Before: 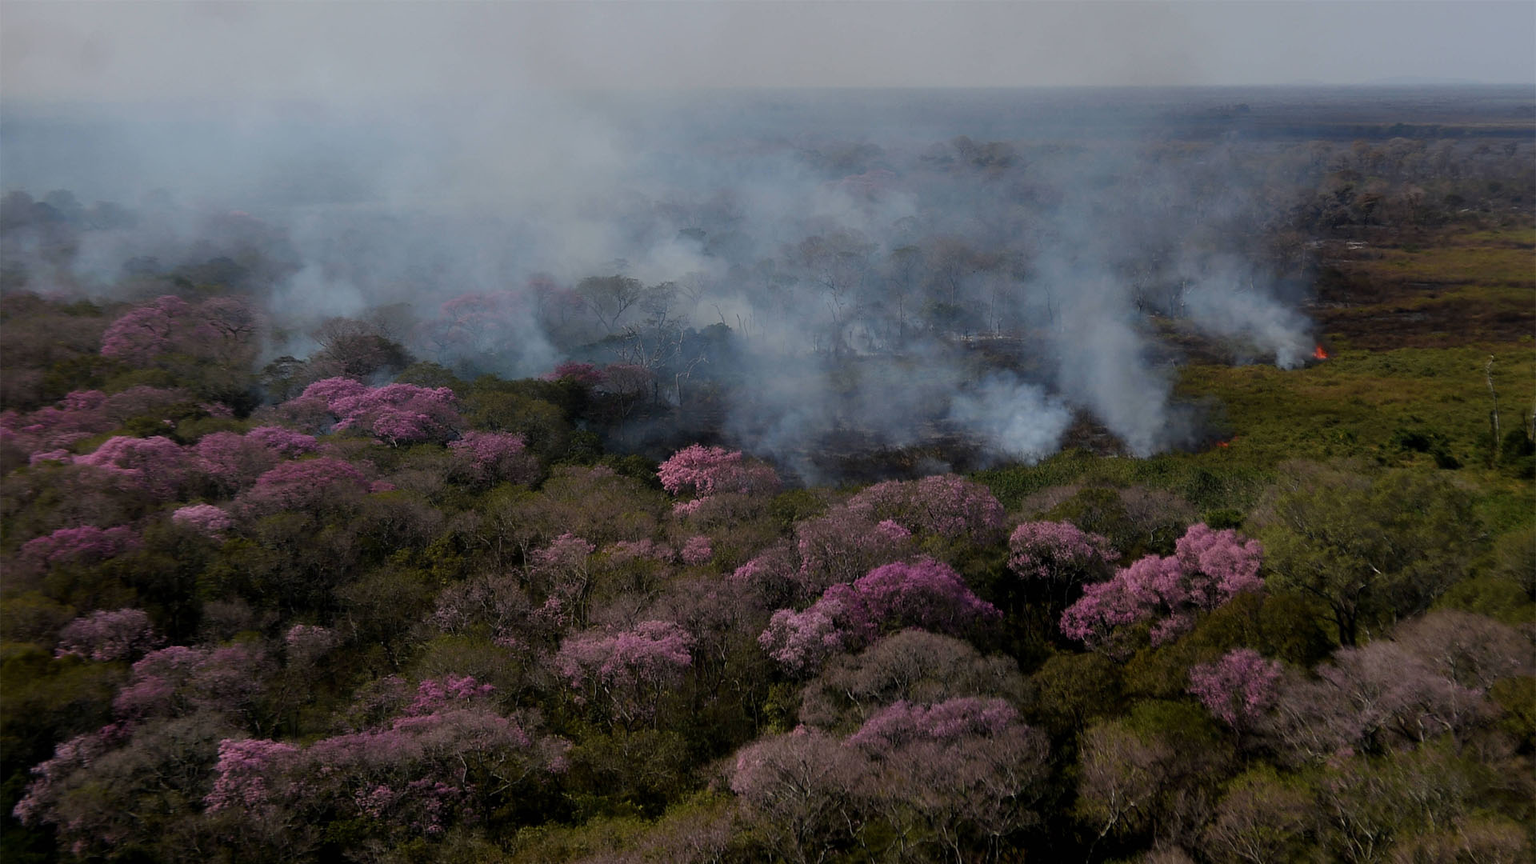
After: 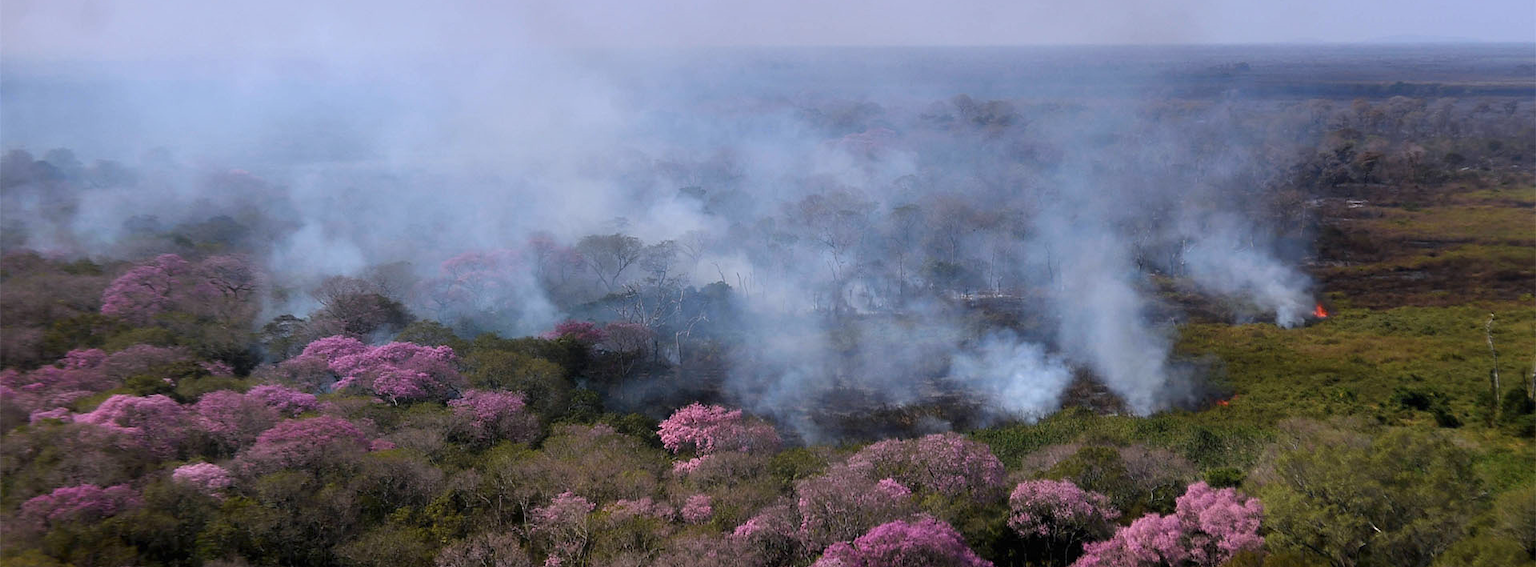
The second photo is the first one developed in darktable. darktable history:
exposure: black level correction 0, exposure 1.1 EV, compensate exposure bias true, compensate highlight preservation false
white balance: emerald 1
crop and rotate: top 4.848%, bottom 29.503%
graduated density: hue 238.83°, saturation 50%
